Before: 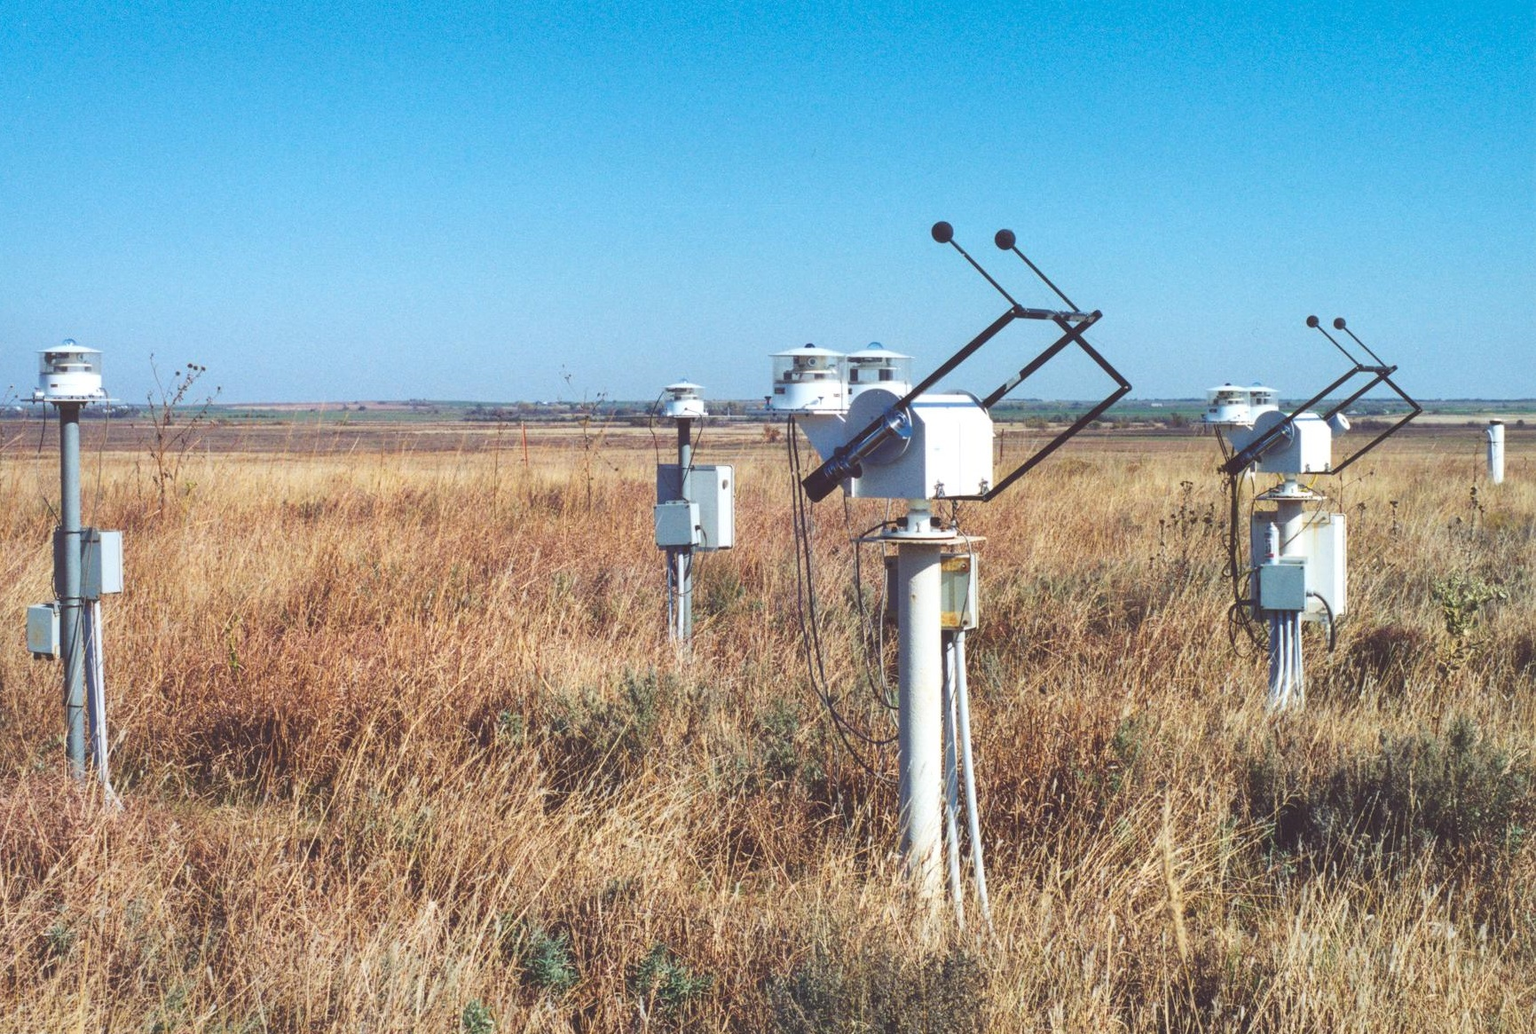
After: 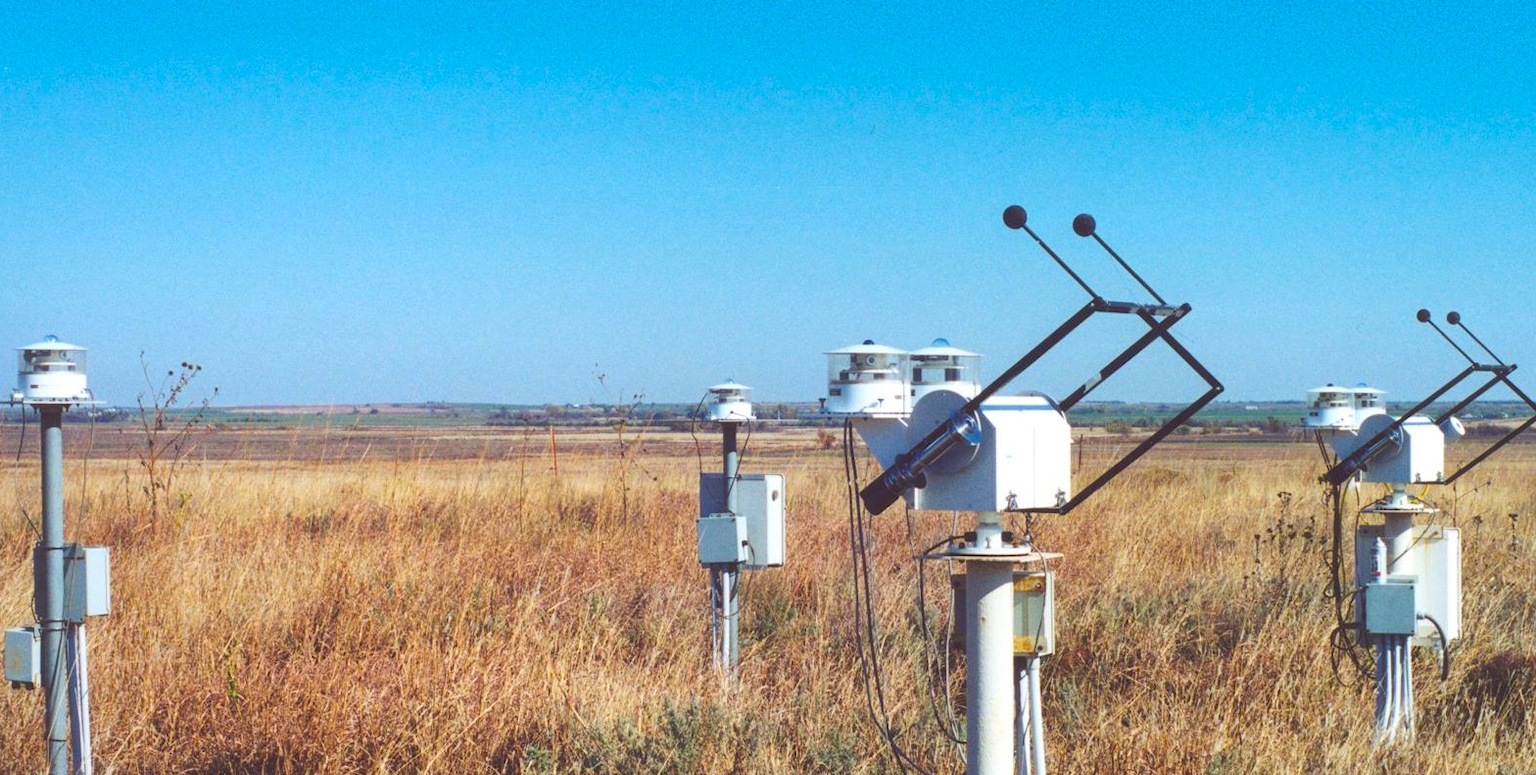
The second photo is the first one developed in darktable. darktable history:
color balance rgb: perceptual saturation grading › global saturation 20%, global vibrance 10%
crop: left 1.509%, top 3.452%, right 7.696%, bottom 28.452%
